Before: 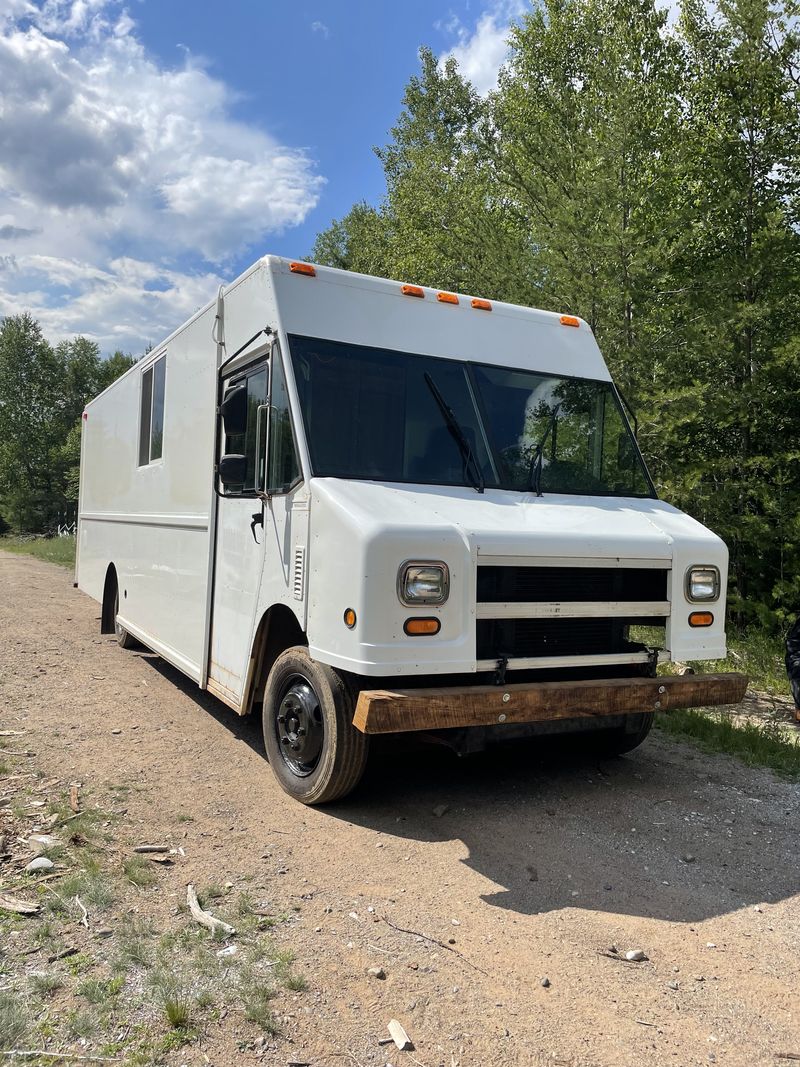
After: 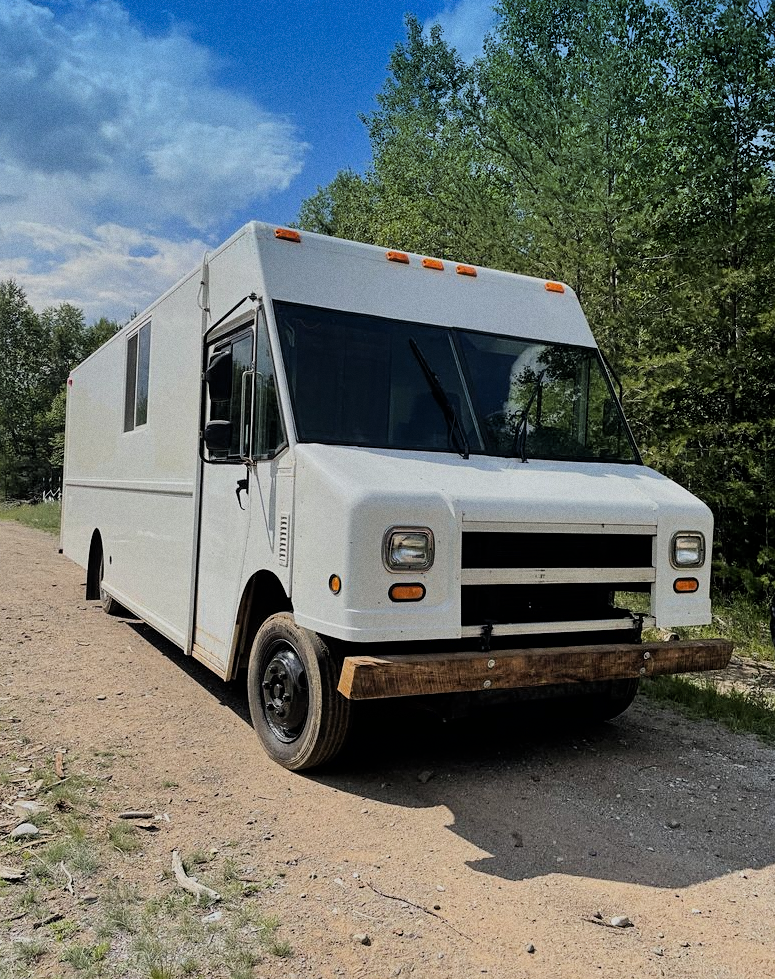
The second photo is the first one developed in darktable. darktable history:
graduated density: density 2.02 EV, hardness 44%, rotation 0.374°, offset 8.21, hue 208.8°, saturation 97%
crop: left 1.964%, top 3.251%, right 1.122%, bottom 4.933%
filmic rgb: black relative exposure -7.65 EV, white relative exposure 4.56 EV, hardness 3.61, color science v6 (2022)
sharpen: amount 0.2
tone equalizer: on, module defaults
grain: coarseness 0.09 ISO
